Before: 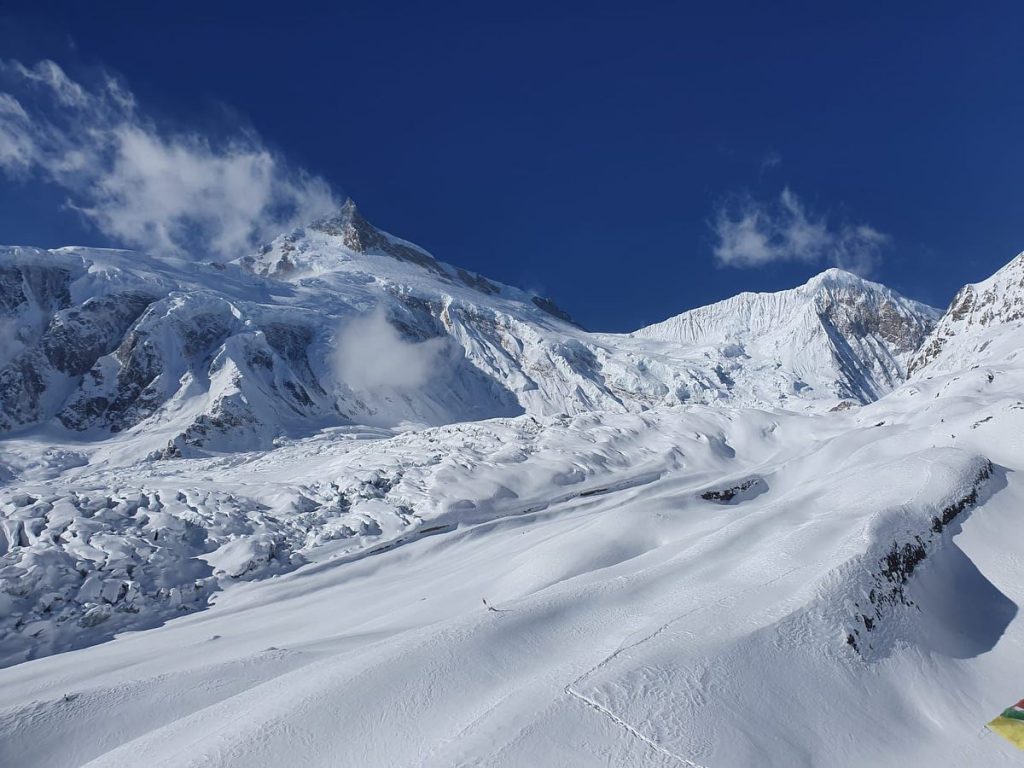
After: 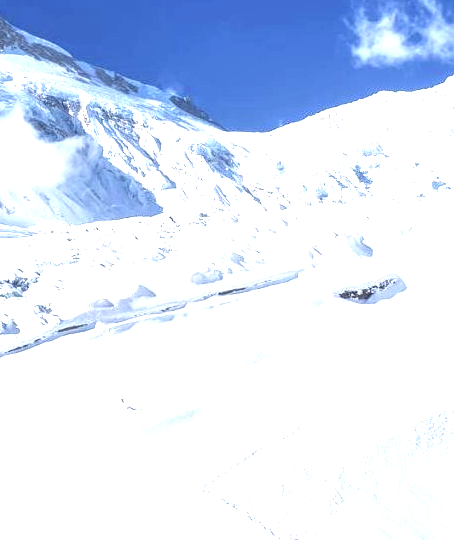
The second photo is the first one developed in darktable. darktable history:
exposure: black level correction 0, exposure 2 EV, compensate highlight preservation false
crop: left 35.432%, top 26.233%, right 20.145%, bottom 3.432%
local contrast: on, module defaults
